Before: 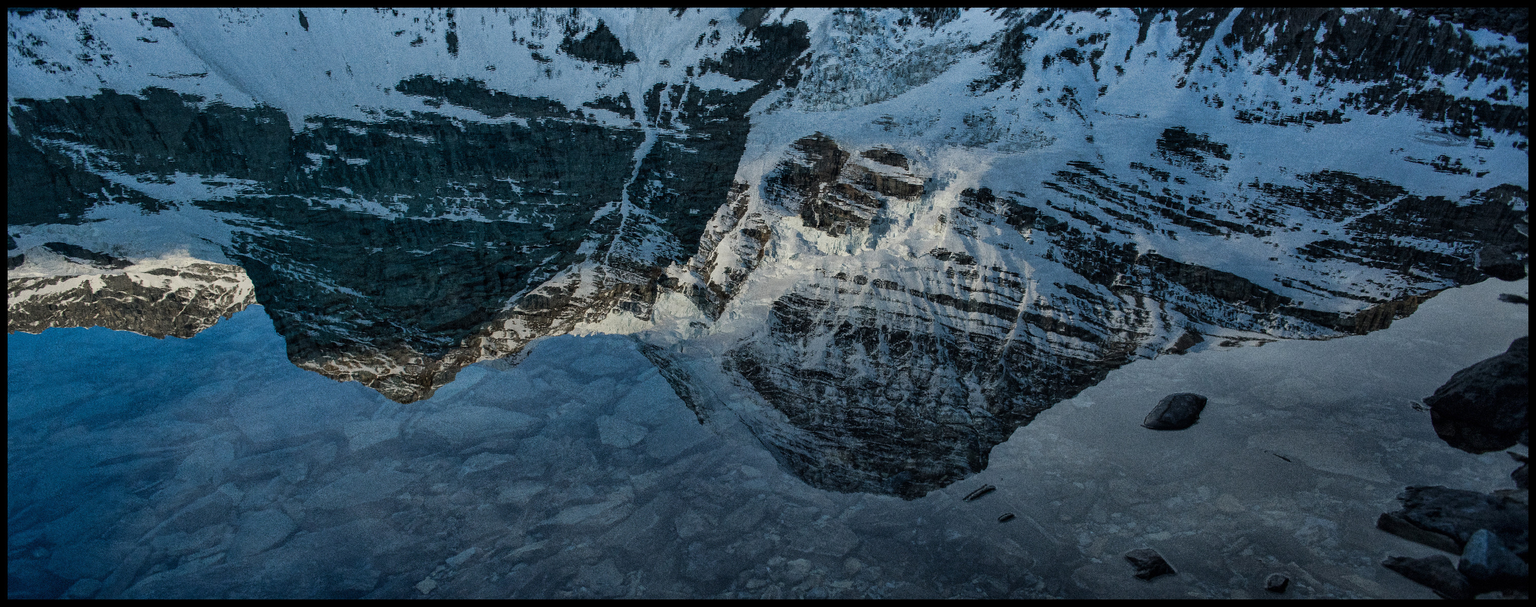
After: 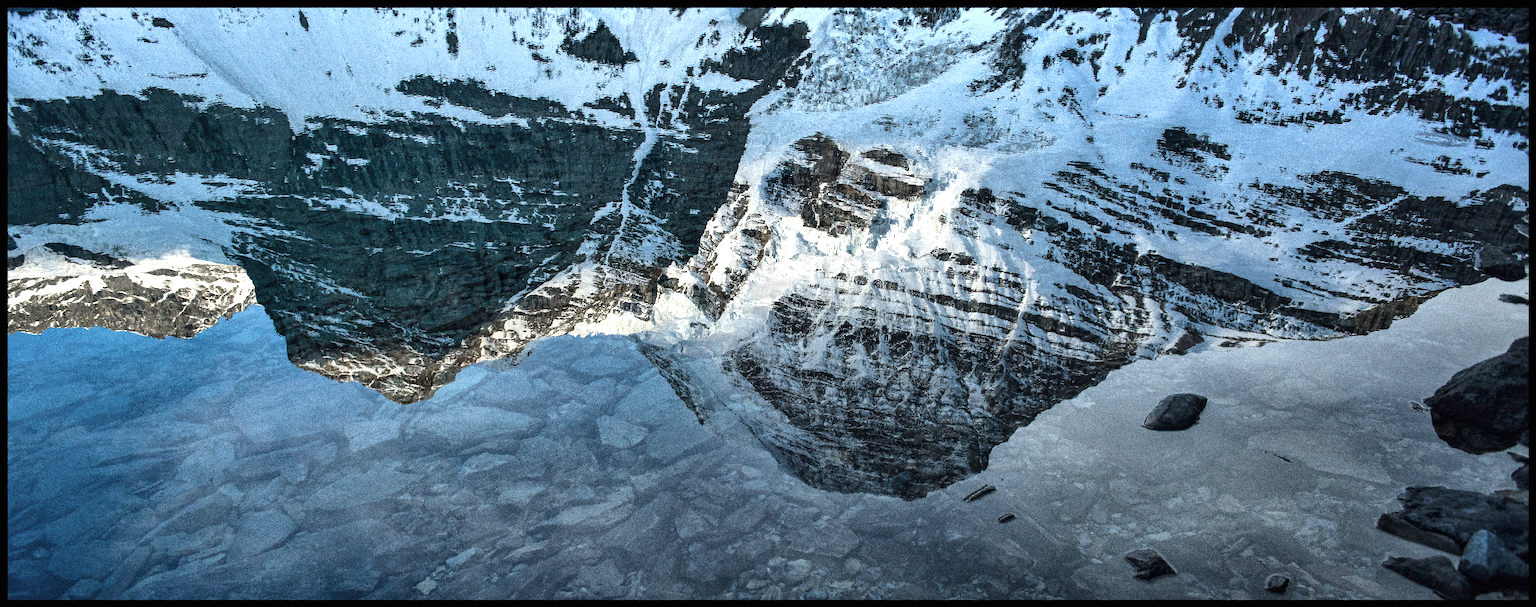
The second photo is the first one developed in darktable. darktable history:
exposure: black level correction 0, exposure 1.35 EV, compensate exposure bias true, compensate highlight preservation false
contrast brightness saturation: contrast 0.11, saturation -0.17
color correction: highlights a* -0.182, highlights b* -0.124
